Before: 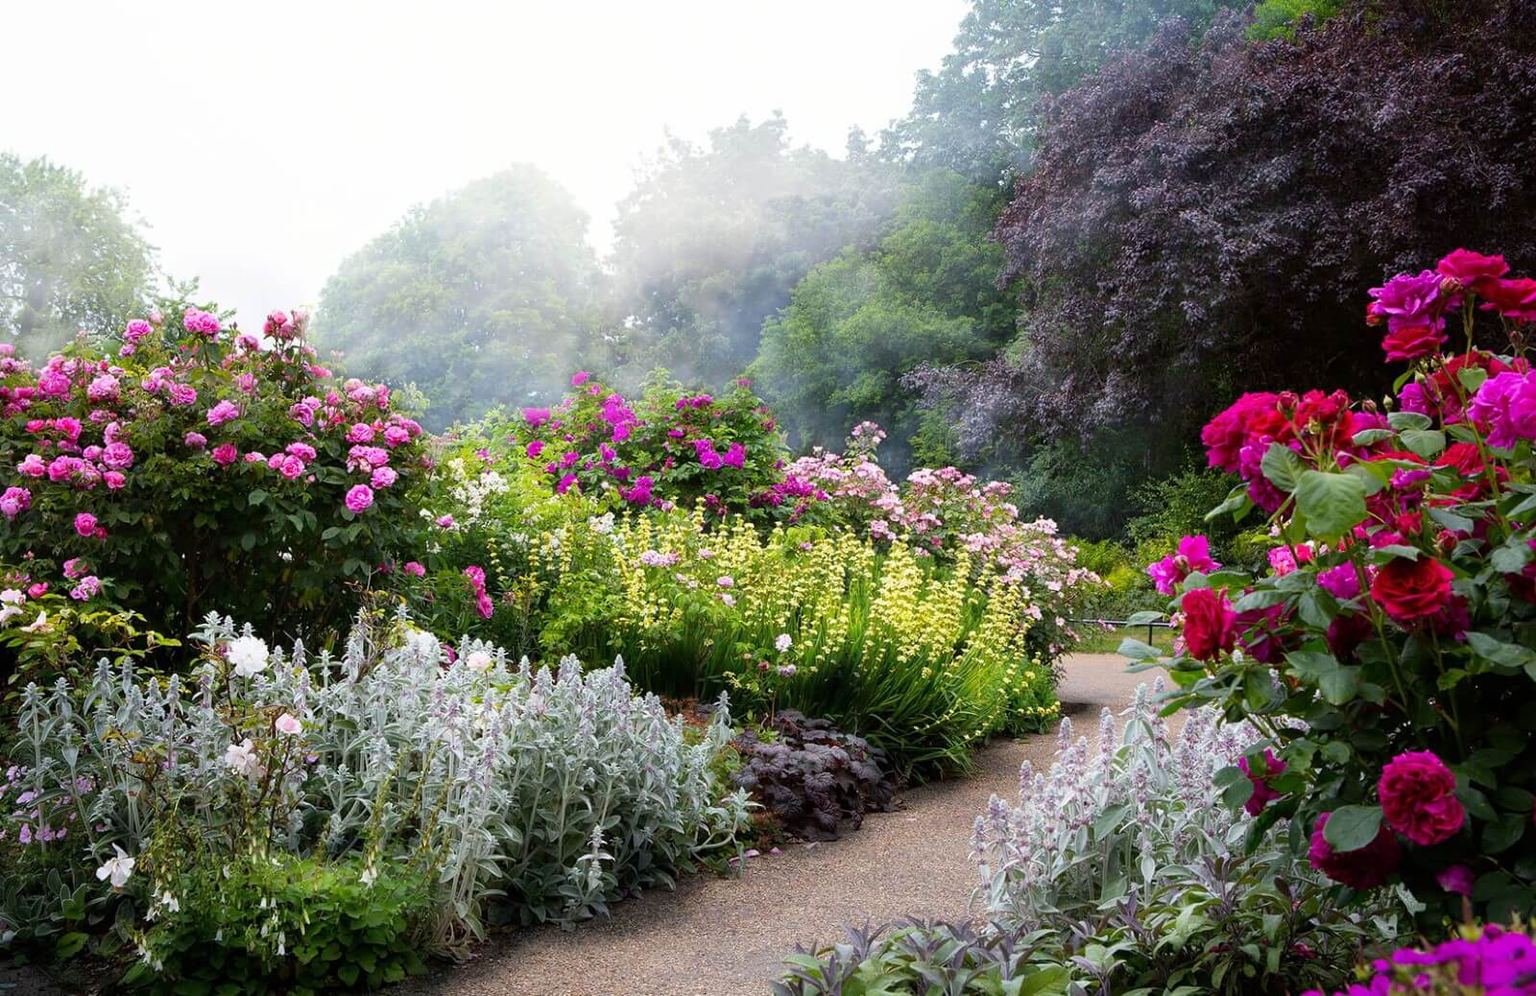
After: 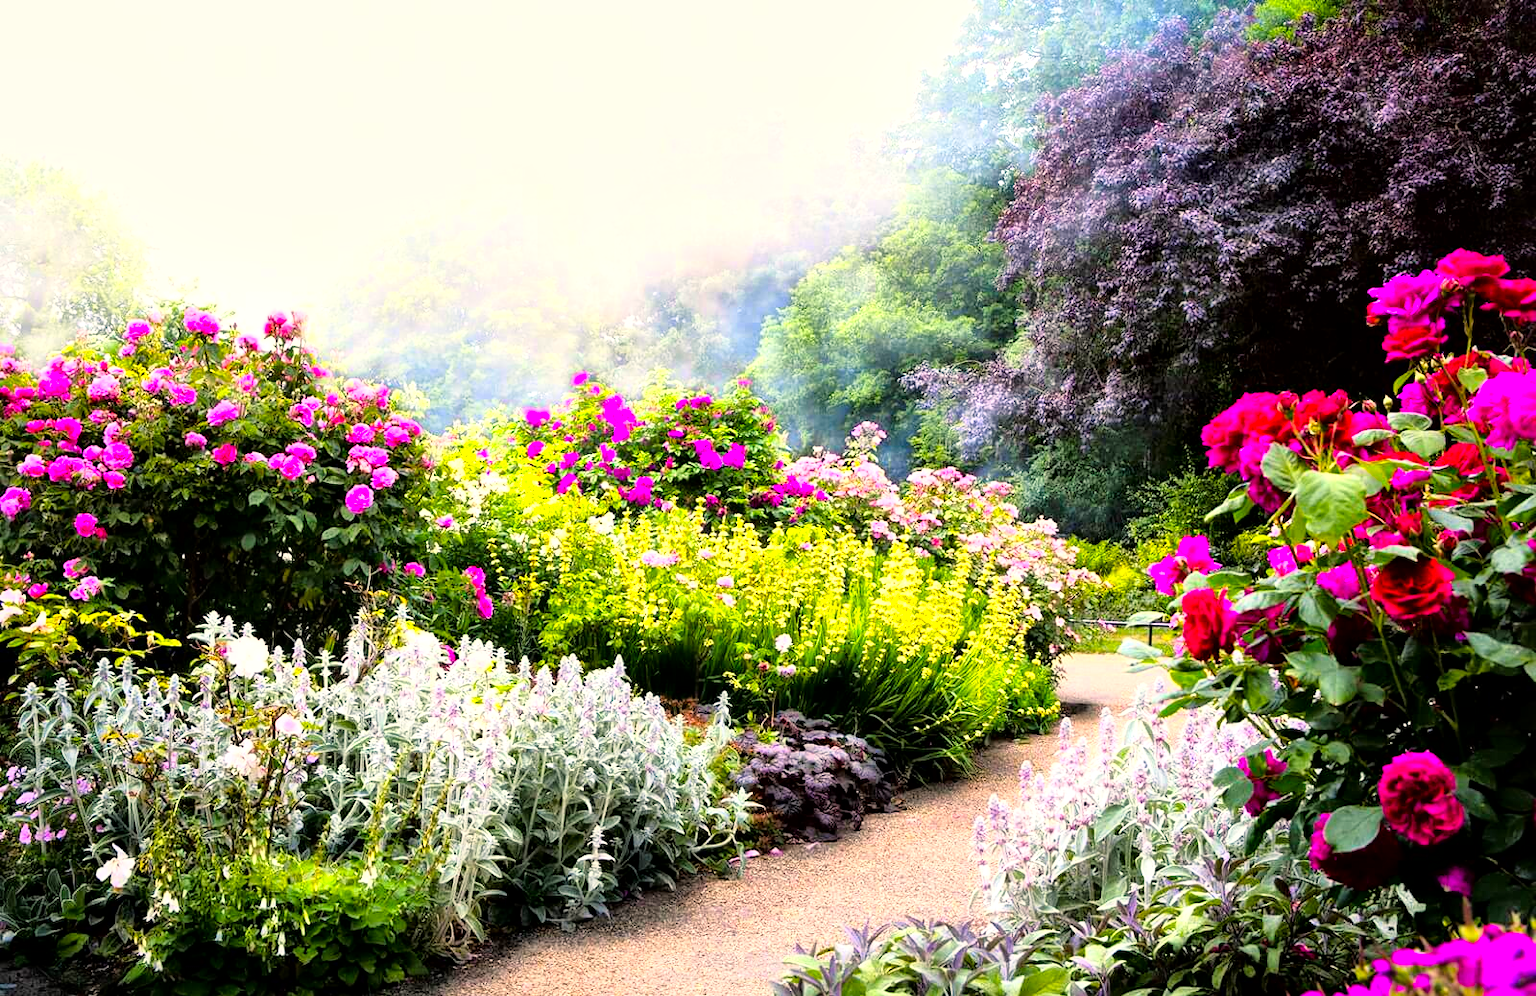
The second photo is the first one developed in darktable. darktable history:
base curve: curves: ch0 [(0, 0) (0.012, 0.01) (0.073, 0.168) (0.31, 0.711) (0.645, 0.957) (1, 1)], preserve colors average RGB
local contrast: mode bilateral grid, contrast 21, coarseness 49, detail 150%, midtone range 0.2
color zones: curves: ch1 [(0.25, 0.5) (0.747, 0.71)]
color balance rgb: highlights gain › chroma 3.041%, highlights gain › hue 60.18°, perceptual saturation grading › global saturation 30.503%
